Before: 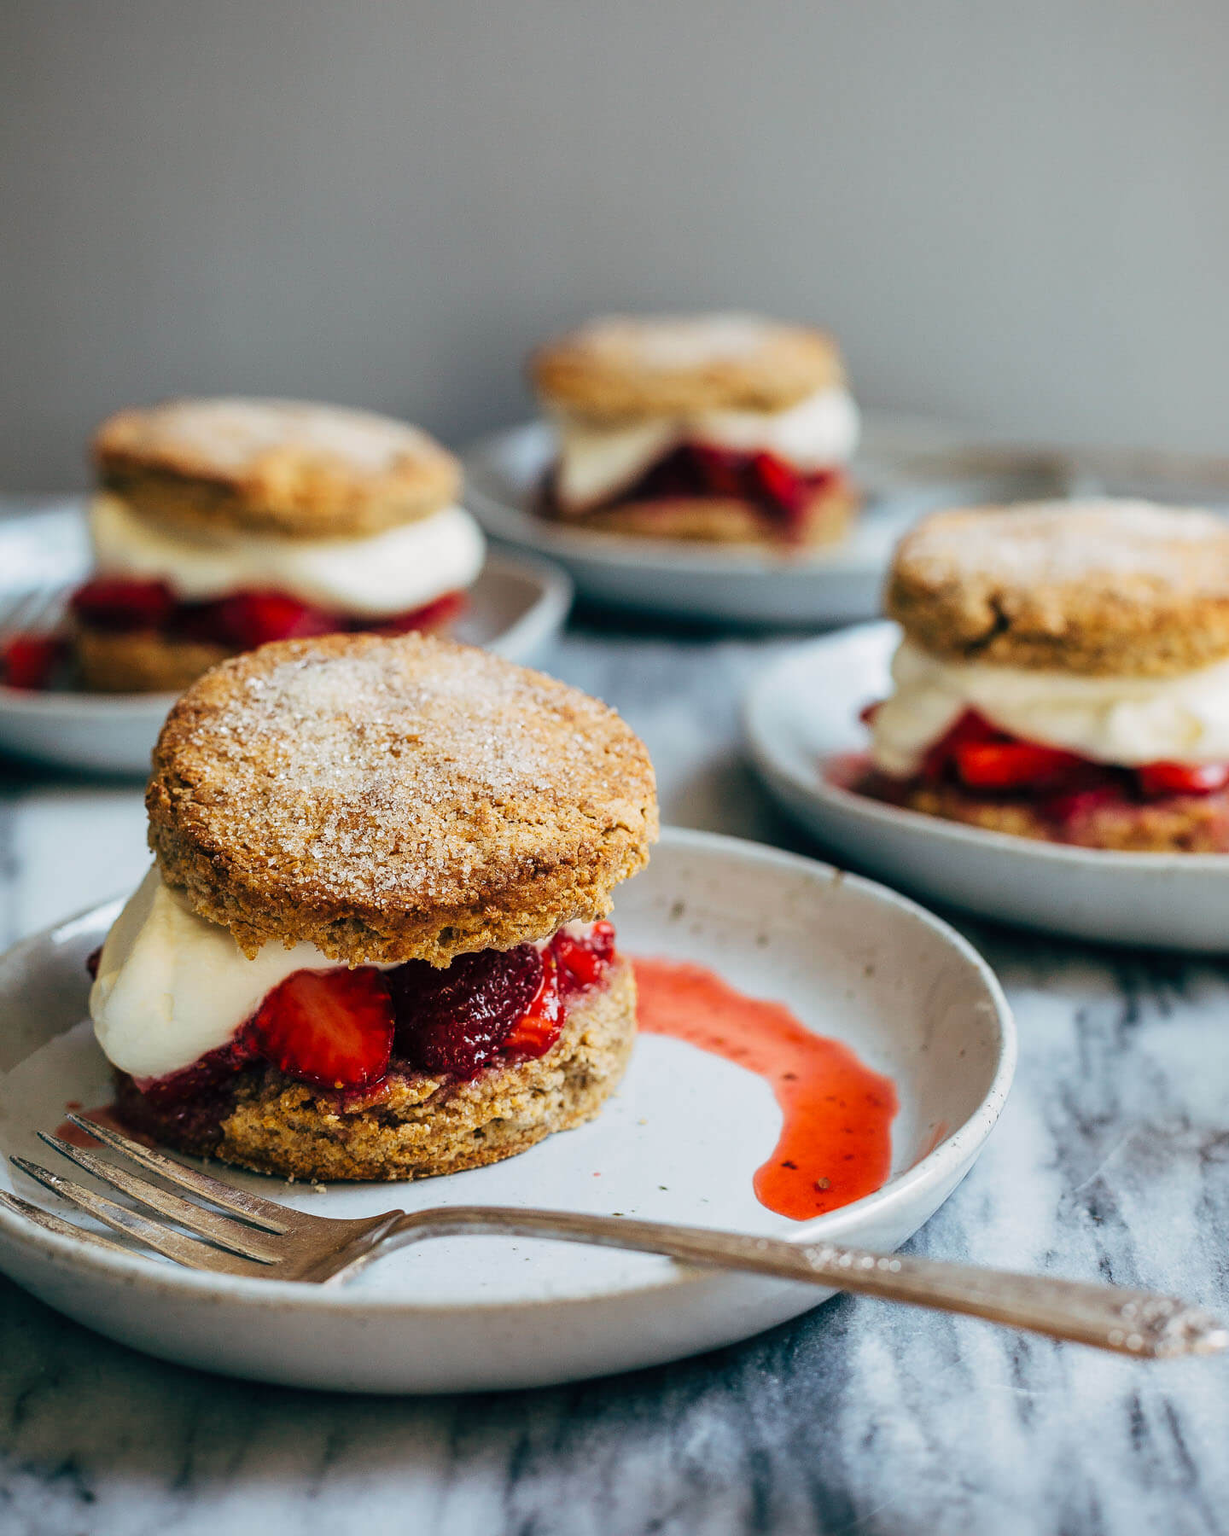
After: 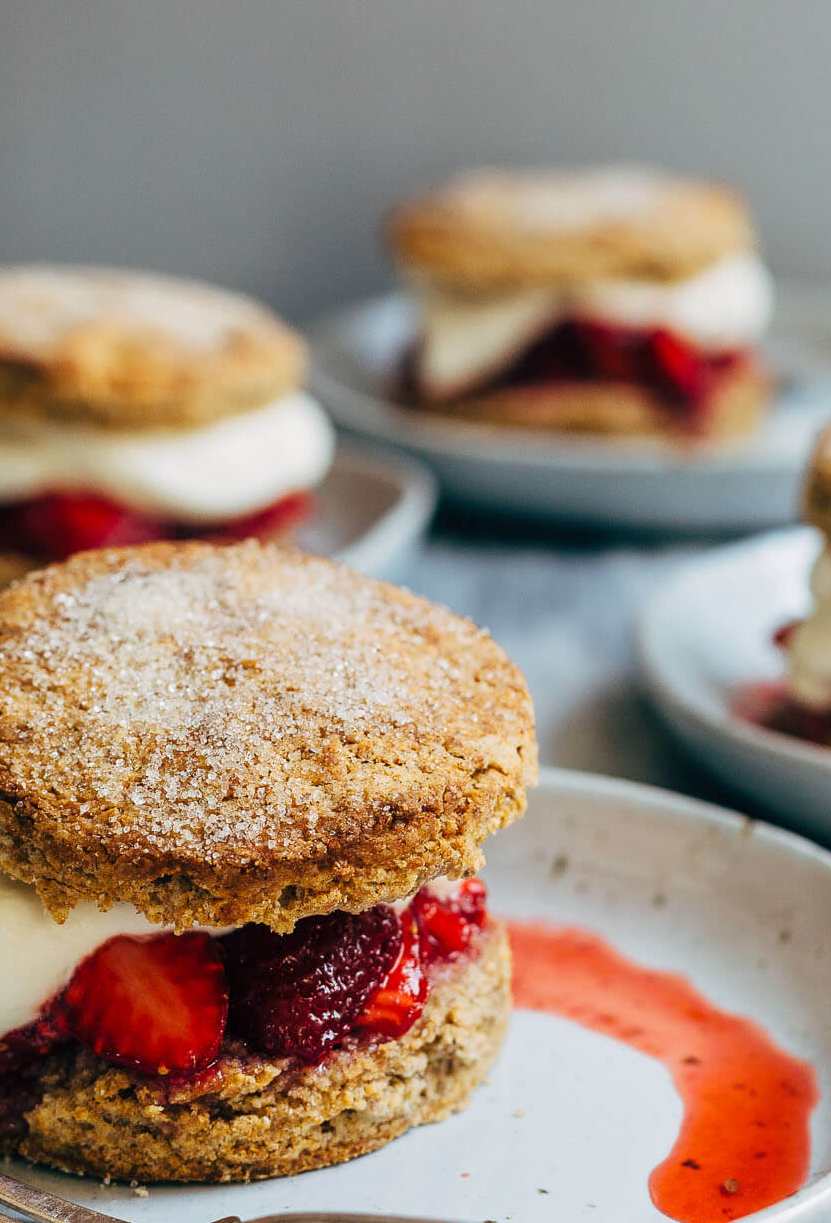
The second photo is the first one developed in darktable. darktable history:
crop: left 16.255%, top 11.202%, right 26.028%, bottom 20.825%
